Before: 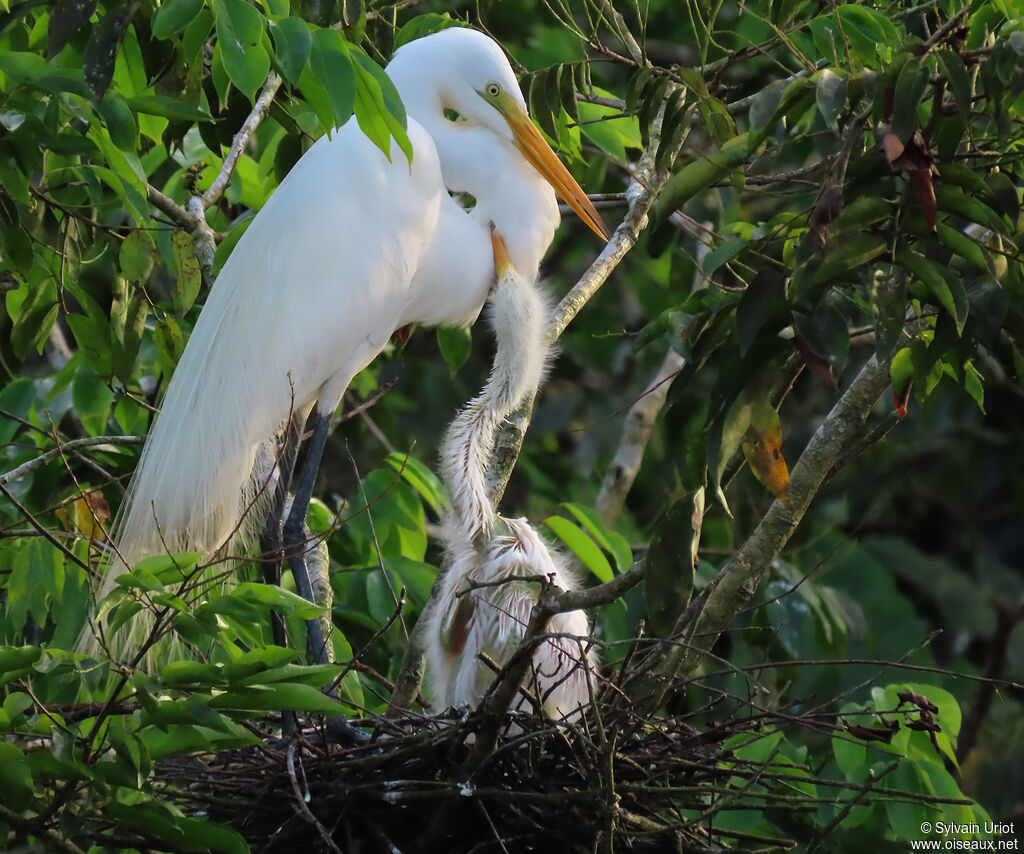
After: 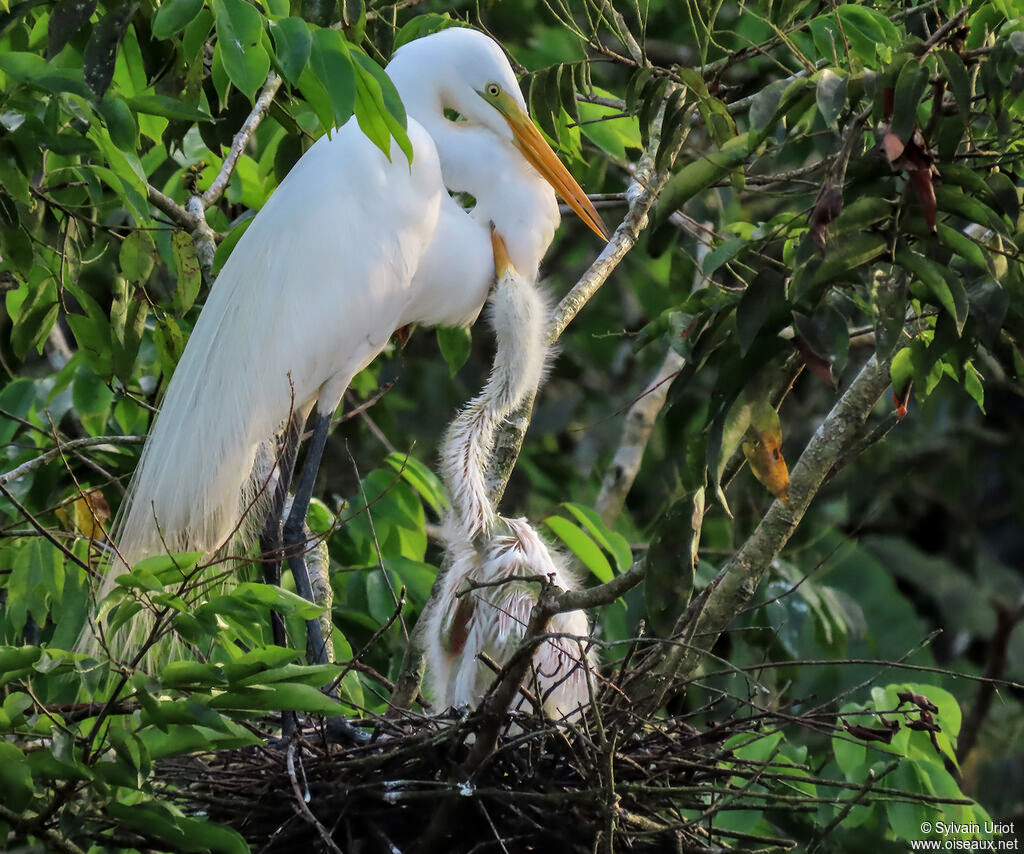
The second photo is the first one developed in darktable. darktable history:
shadows and highlights: shadows 37.5, highlights -26.96, highlights color adjustment 78.37%, soften with gaussian
local contrast: on, module defaults
